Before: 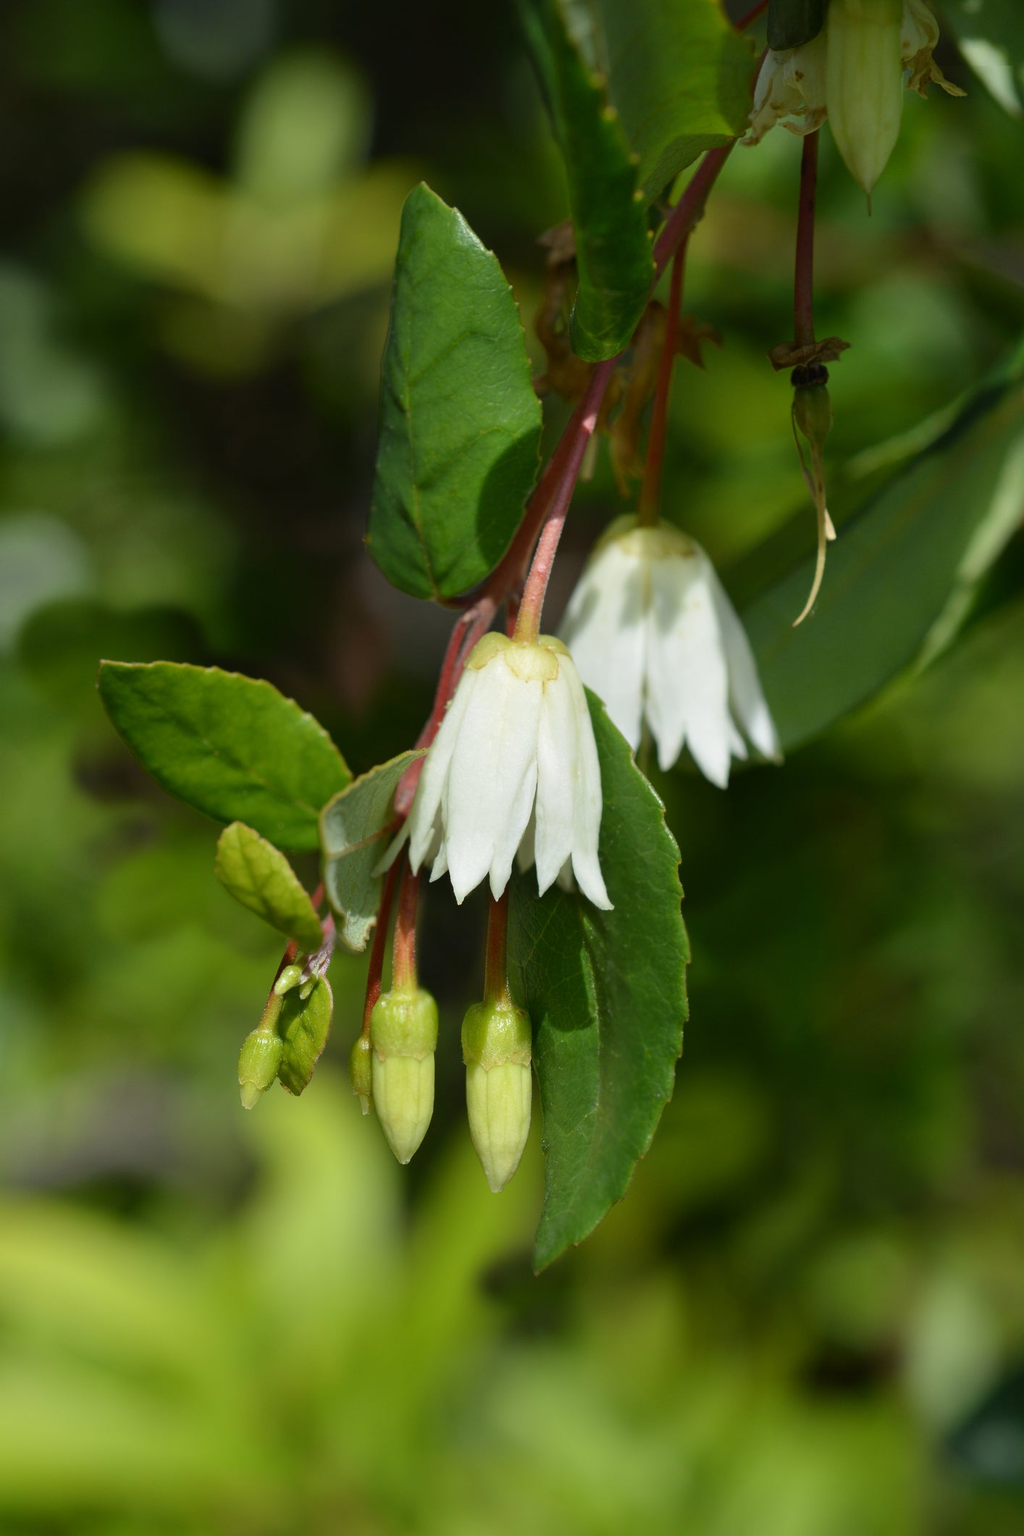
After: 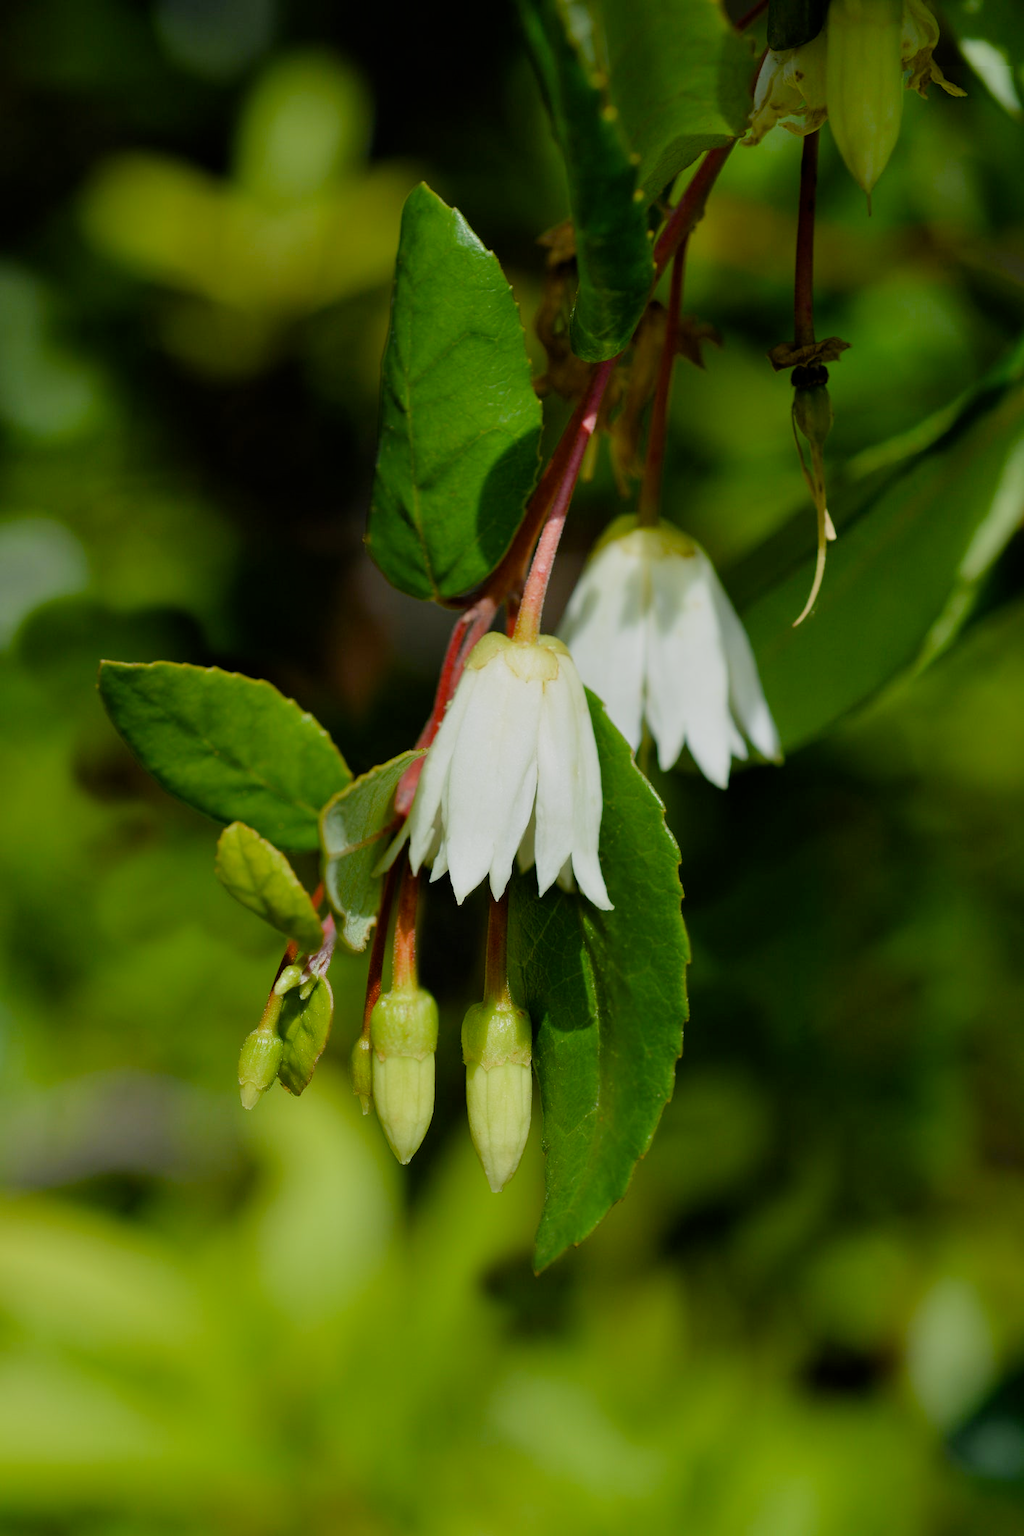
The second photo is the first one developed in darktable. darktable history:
filmic rgb: middle gray luminance 18.42%, black relative exposure -9 EV, white relative exposure 3.75 EV, threshold 6 EV, target black luminance 0%, hardness 4.85, latitude 67.35%, contrast 0.955, highlights saturation mix 20%, shadows ↔ highlights balance 21.36%, add noise in highlights 0, preserve chrominance luminance Y, color science v3 (2019), use custom middle-gray values true, iterations of high-quality reconstruction 0, contrast in highlights soft, enable highlight reconstruction true
color balance rgb: perceptual saturation grading › global saturation 20%, perceptual saturation grading › highlights -25%, perceptual saturation grading › shadows 50%
